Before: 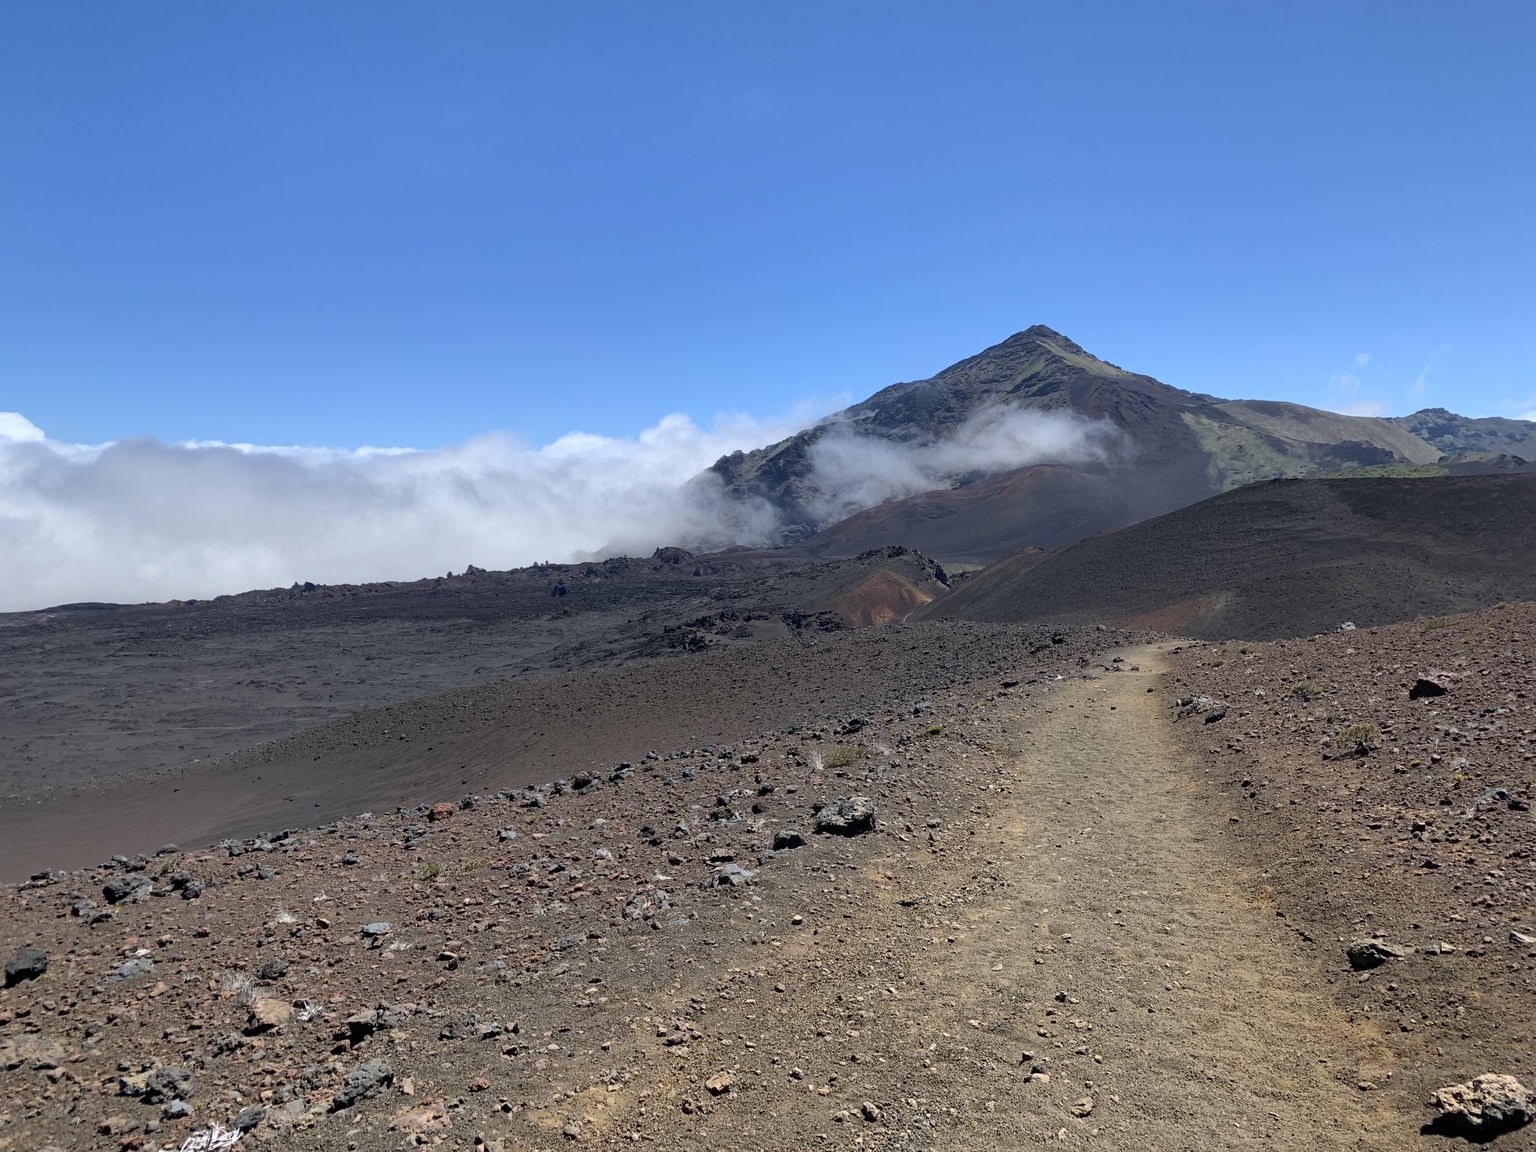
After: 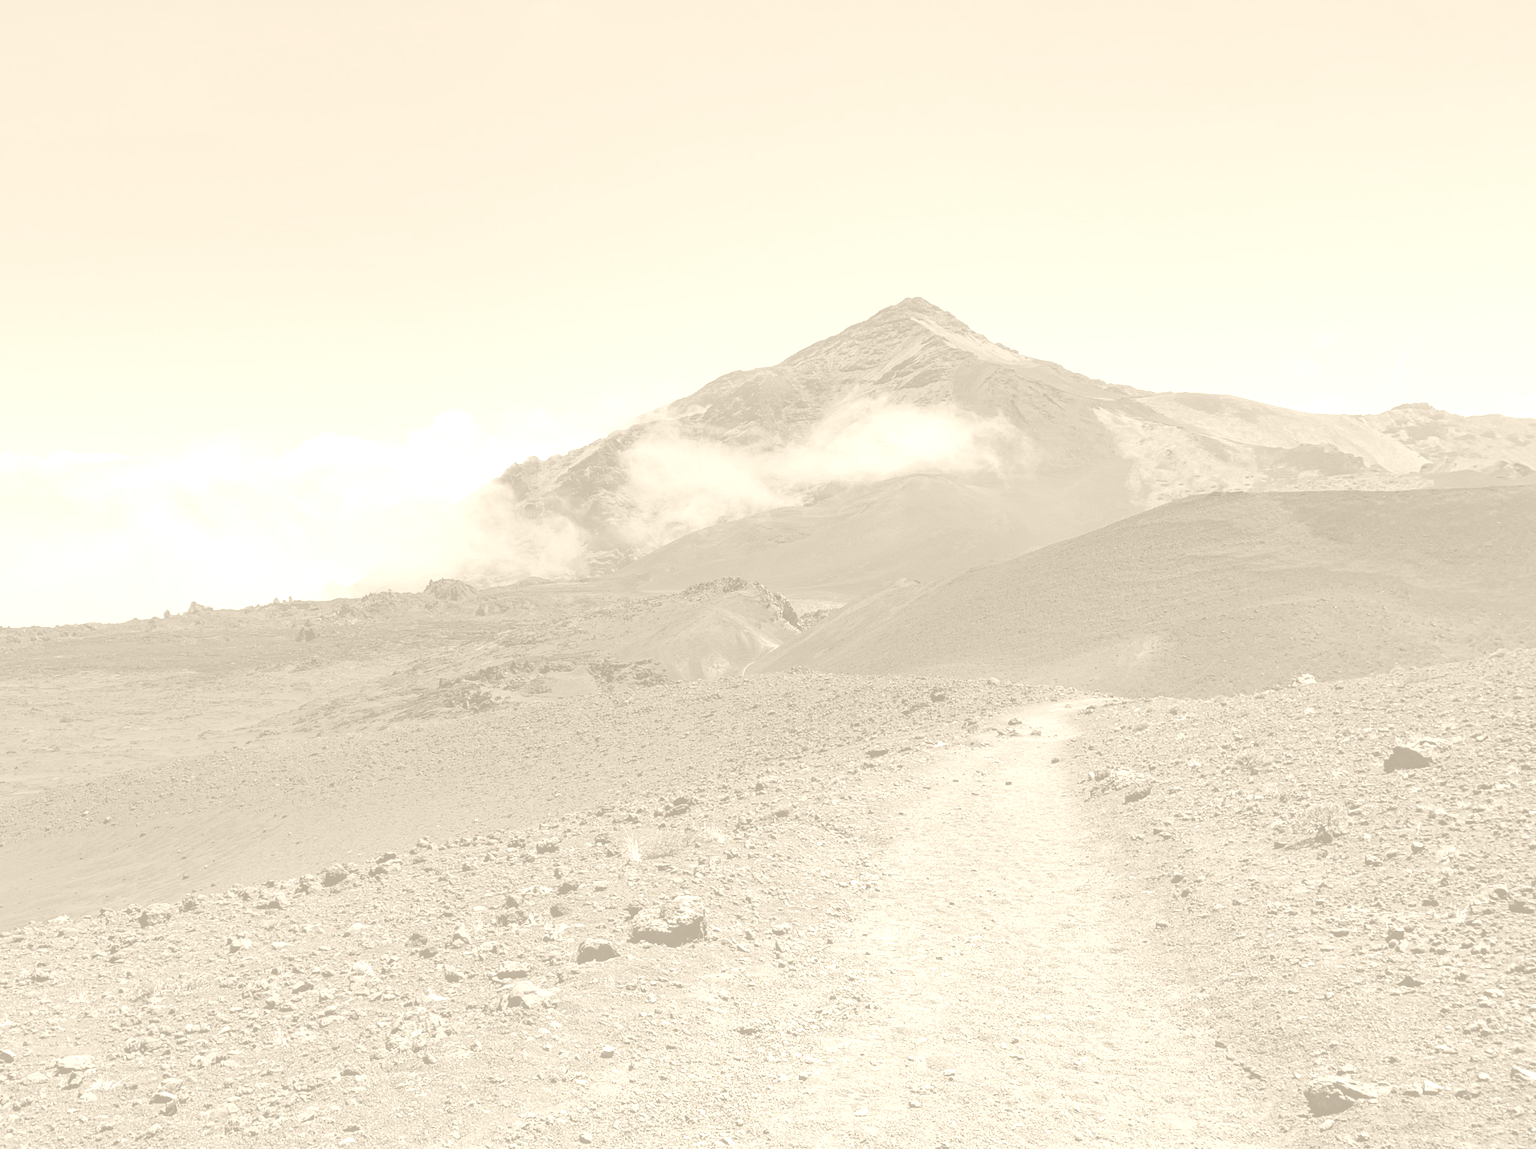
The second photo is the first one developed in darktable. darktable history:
local contrast: detail 130%
crop and rotate: left 20.74%, top 7.912%, right 0.375%, bottom 13.378%
contrast brightness saturation: contrast -0.26, saturation -0.43
colorize: hue 36°, saturation 71%, lightness 80.79%
